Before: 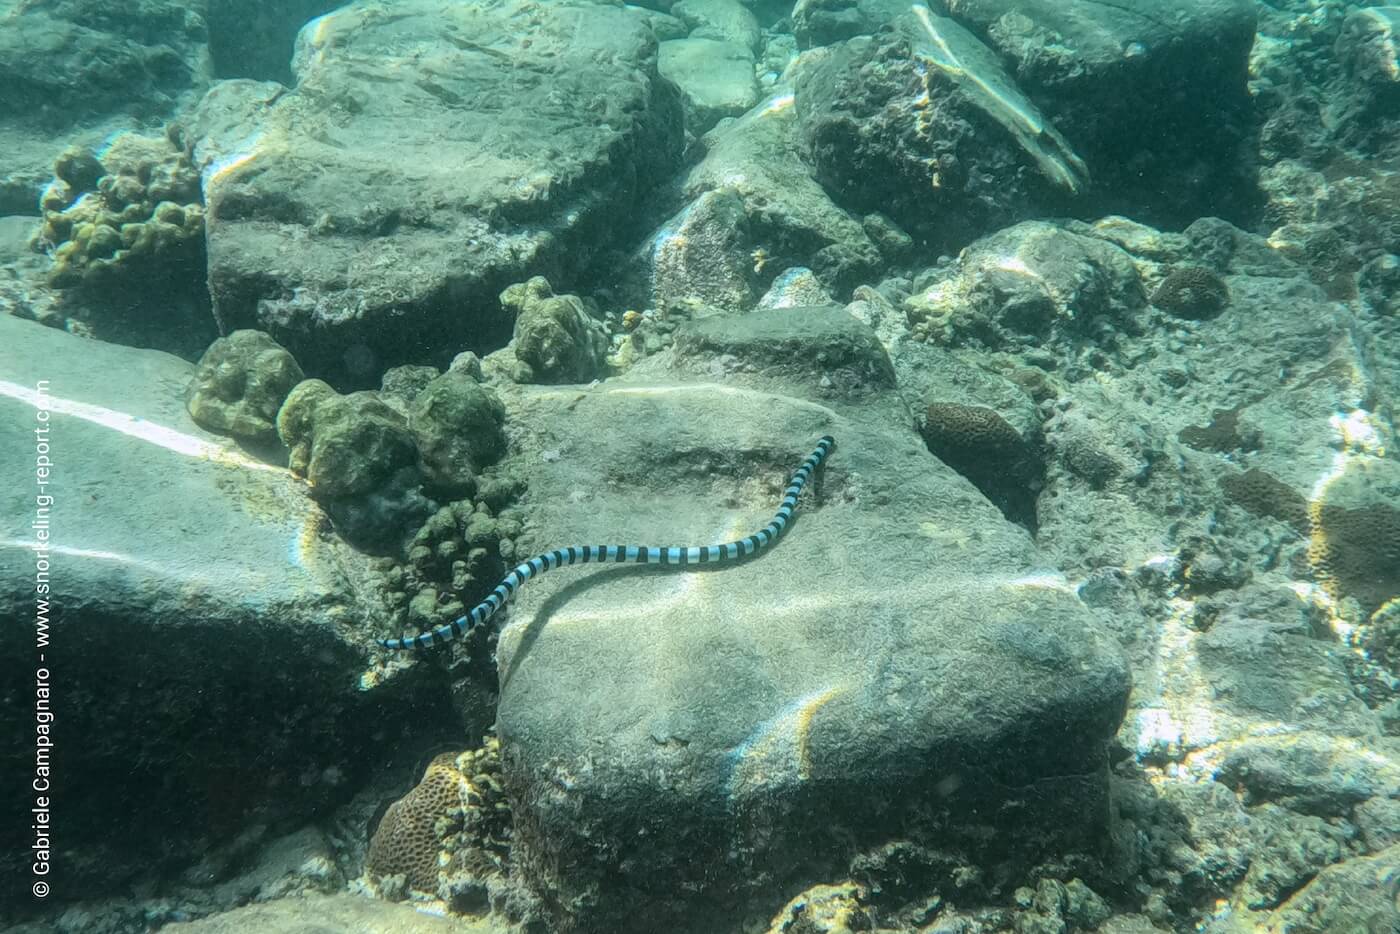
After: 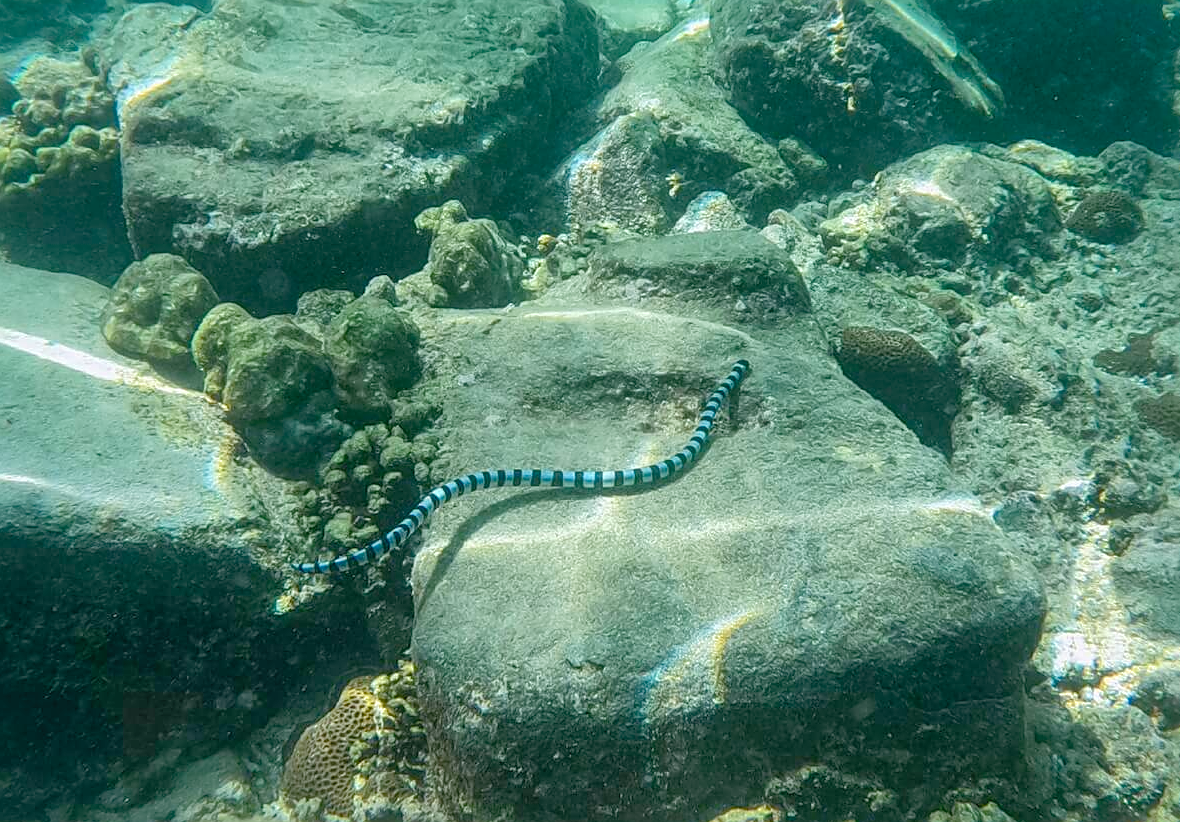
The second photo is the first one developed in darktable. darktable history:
shadows and highlights: on, module defaults
tone curve: curves: ch0 [(0, 0.012) (0.056, 0.046) (0.218, 0.213) (0.606, 0.62) (0.82, 0.846) (1, 1)]; ch1 [(0, 0) (0.226, 0.261) (0.403, 0.437) (0.469, 0.472) (0.495, 0.499) (0.514, 0.504) (0.545, 0.555) (0.59, 0.598) (0.714, 0.733) (1, 1)]; ch2 [(0, 0) (0.269, 0.299) (0.459, 0.45) (0.498, 0.499) (0.523, 0.512) (0.568, 0.558) (0.634, 0.617) (0.702, 0.662) (0.781, 0.775) (1, 1)], preserve colors none
color balance rgb: power › chroma 0.322%, power › hue 24.56°, perceptual saturation grading › global saturation 20%, perceptual saturation grading › highlights -24.825%, perceptual saturation grading › shadows 50.235%
sharpen: on, module defaults
crop: left 6.129%, top 8.161%, right 9.55%, bottom 3.809%
